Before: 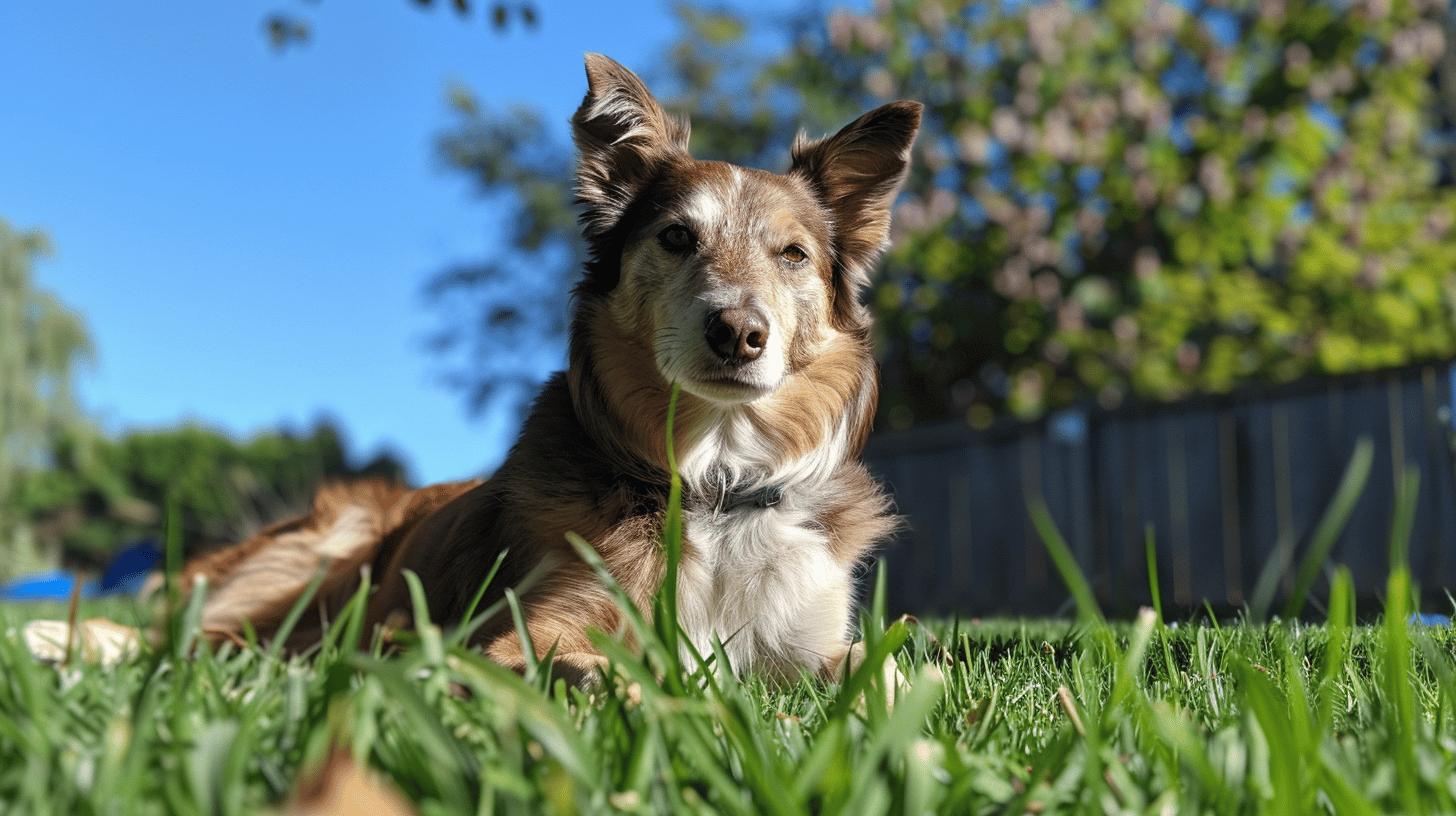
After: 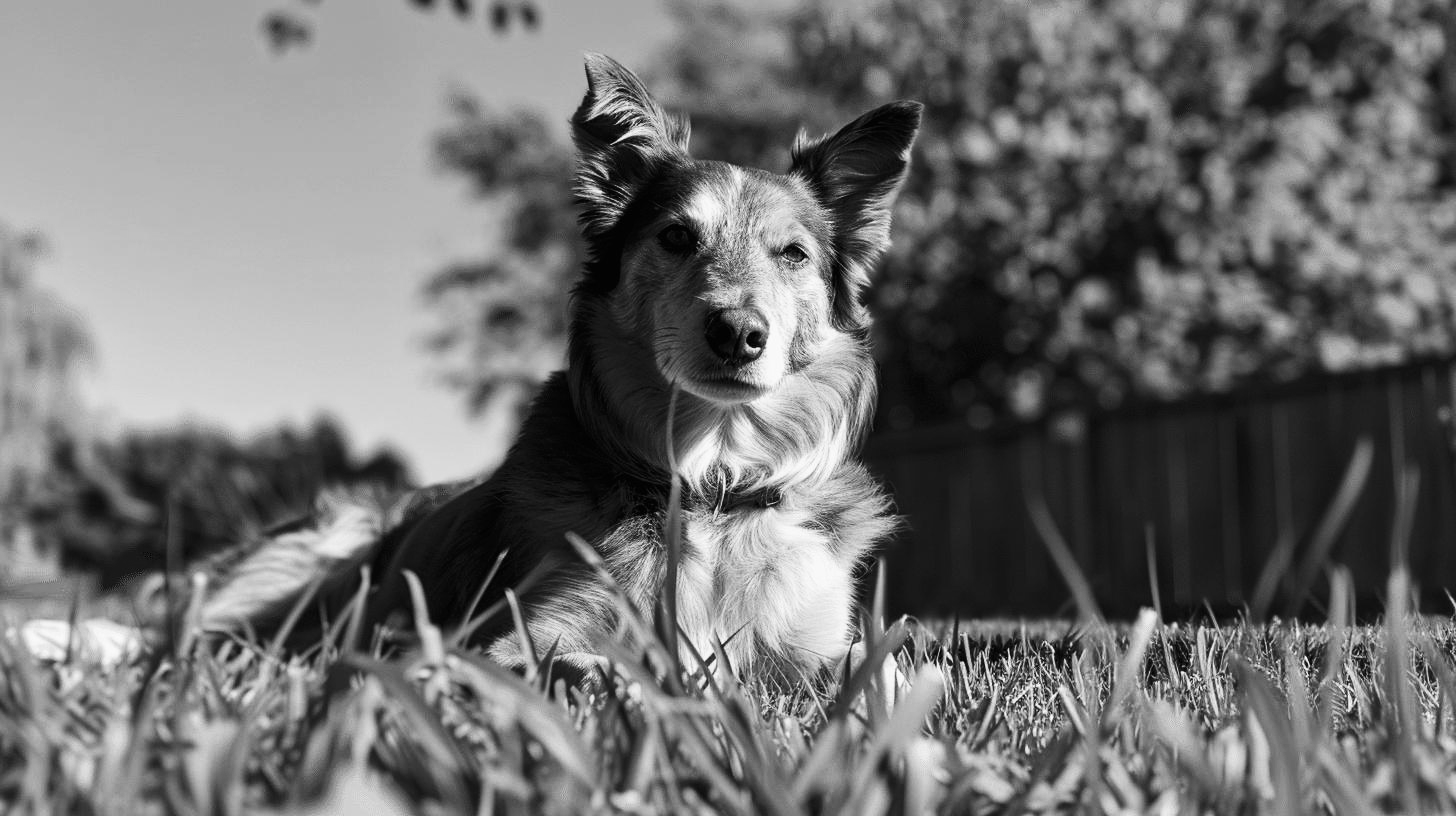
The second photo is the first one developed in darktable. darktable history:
contrast brightness saturation: contrast 0.25, saturation -0.31
monochrome: a 32, b 64, size 2.3
